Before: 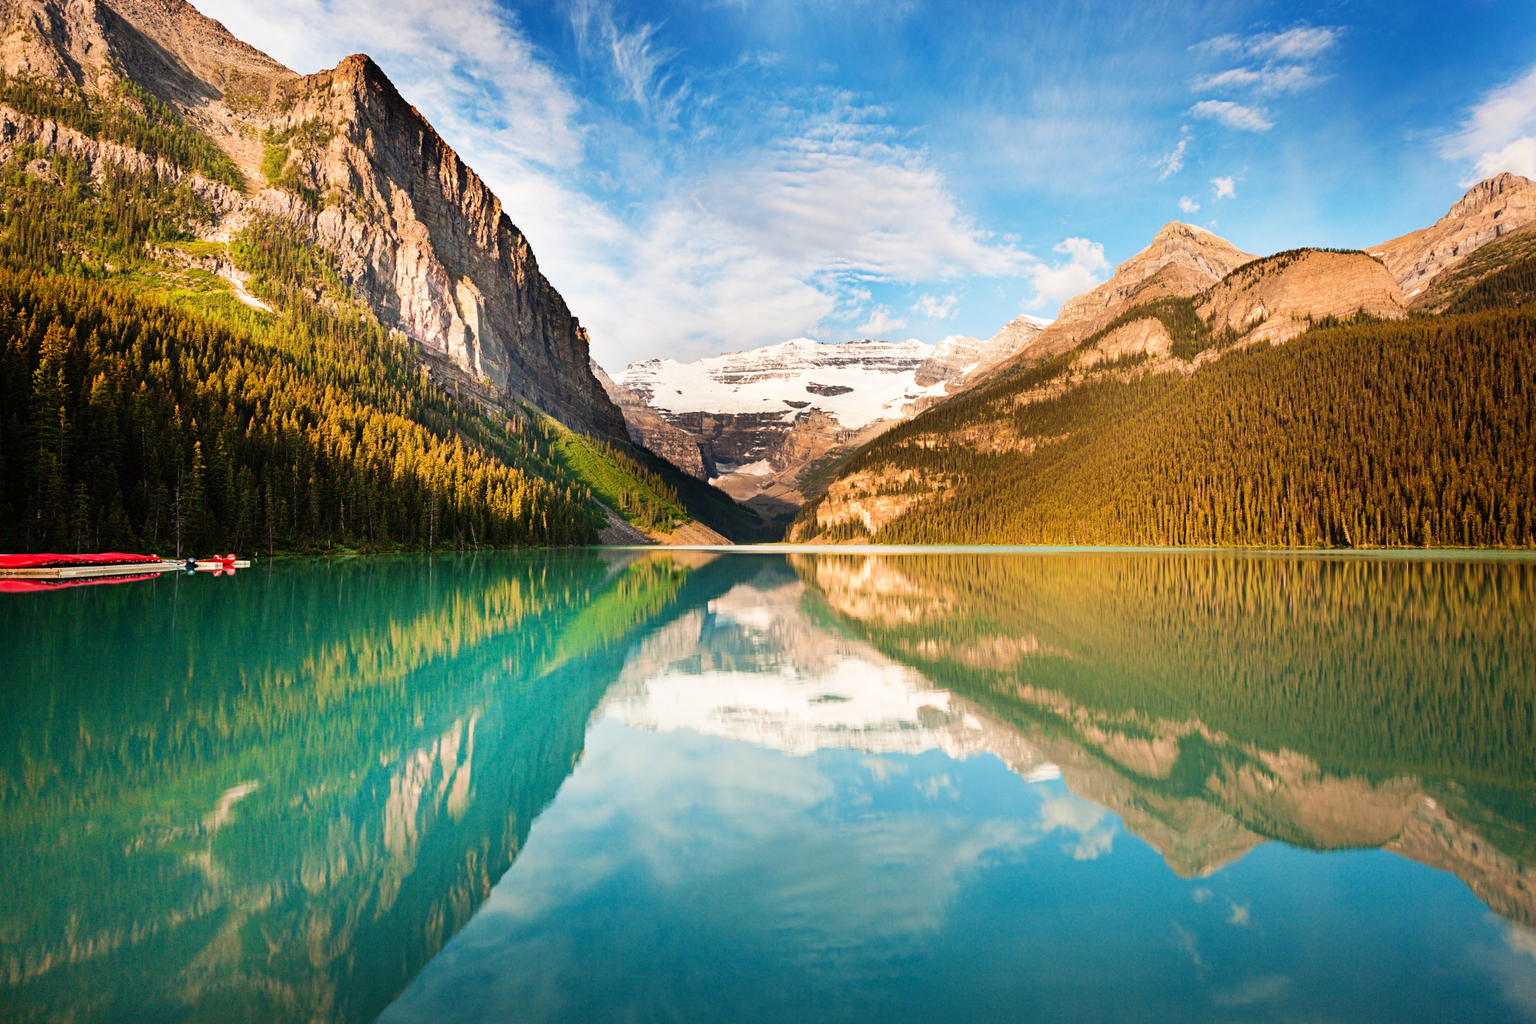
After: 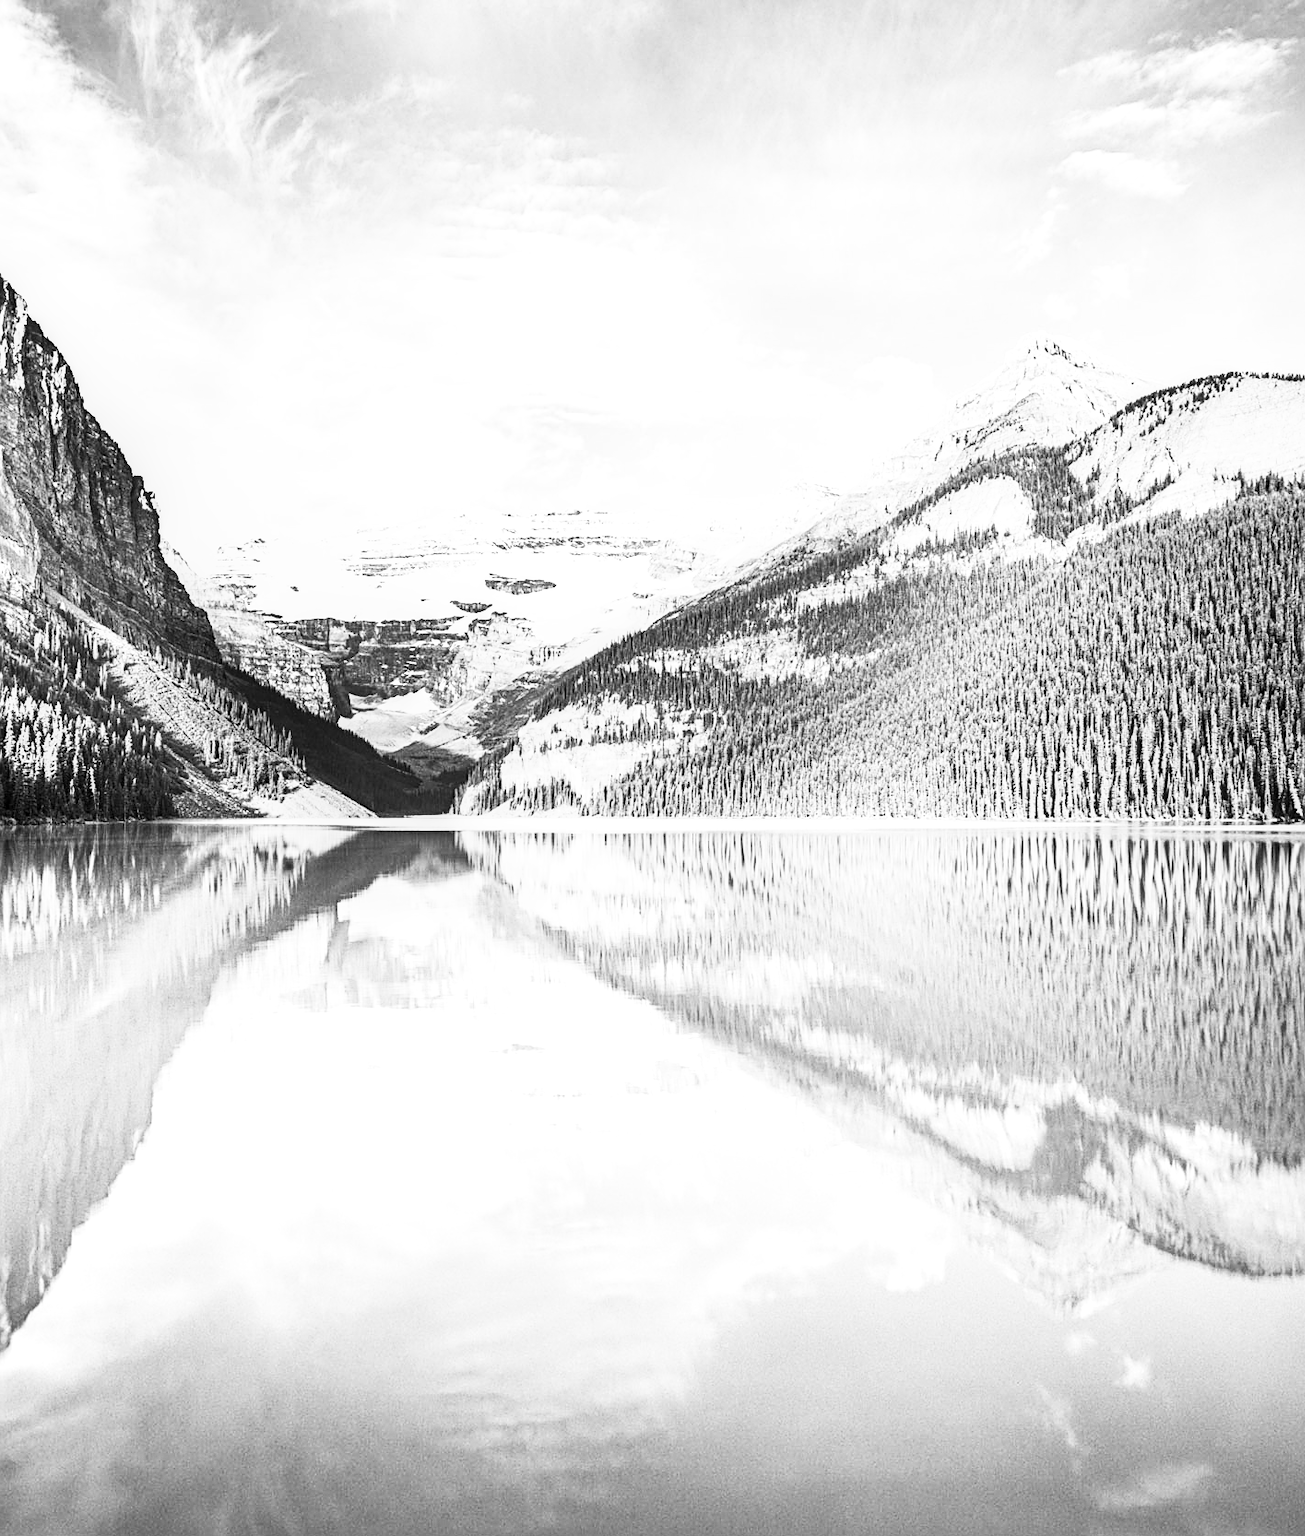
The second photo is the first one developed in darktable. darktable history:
contrast brightness saturation: contrast 0.53, brightness 0.47, saturation -1
local contrast: on, module defaults
sharpen: on, module defaults
exposure: exposure 0.657 EV, compensate highlight preservation false
crop: left 31.458%, top 0%, right 11.876%
color balance: output saturation 98.5%
filmic rgb: middle gray luminance 18.42%, black relative exposure -11.45 EV, white relative exposure 2.55 EV, threshold 6 EV, target black luminance 0%, hardness 8.41, latitude 99%, contrast 1.084, shadows ↔ highlights balance 0.505%, add noise in highlights 0, preserve chrominance max RGB, color science v3 (2019), use custom middle-gray values true, iterations of high-quality reconstruction 0, contrast in highlights soft, enable highlight reconstruction true
